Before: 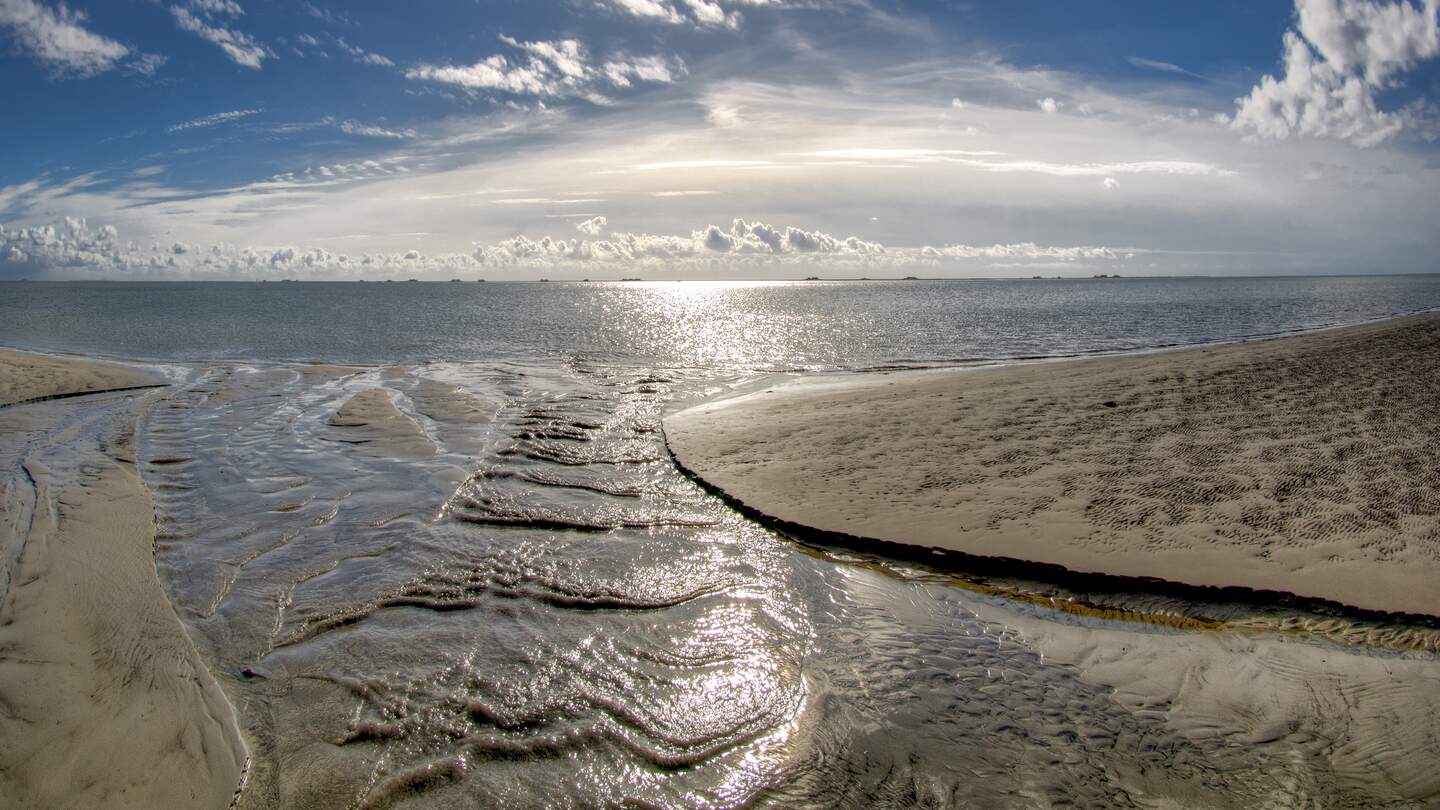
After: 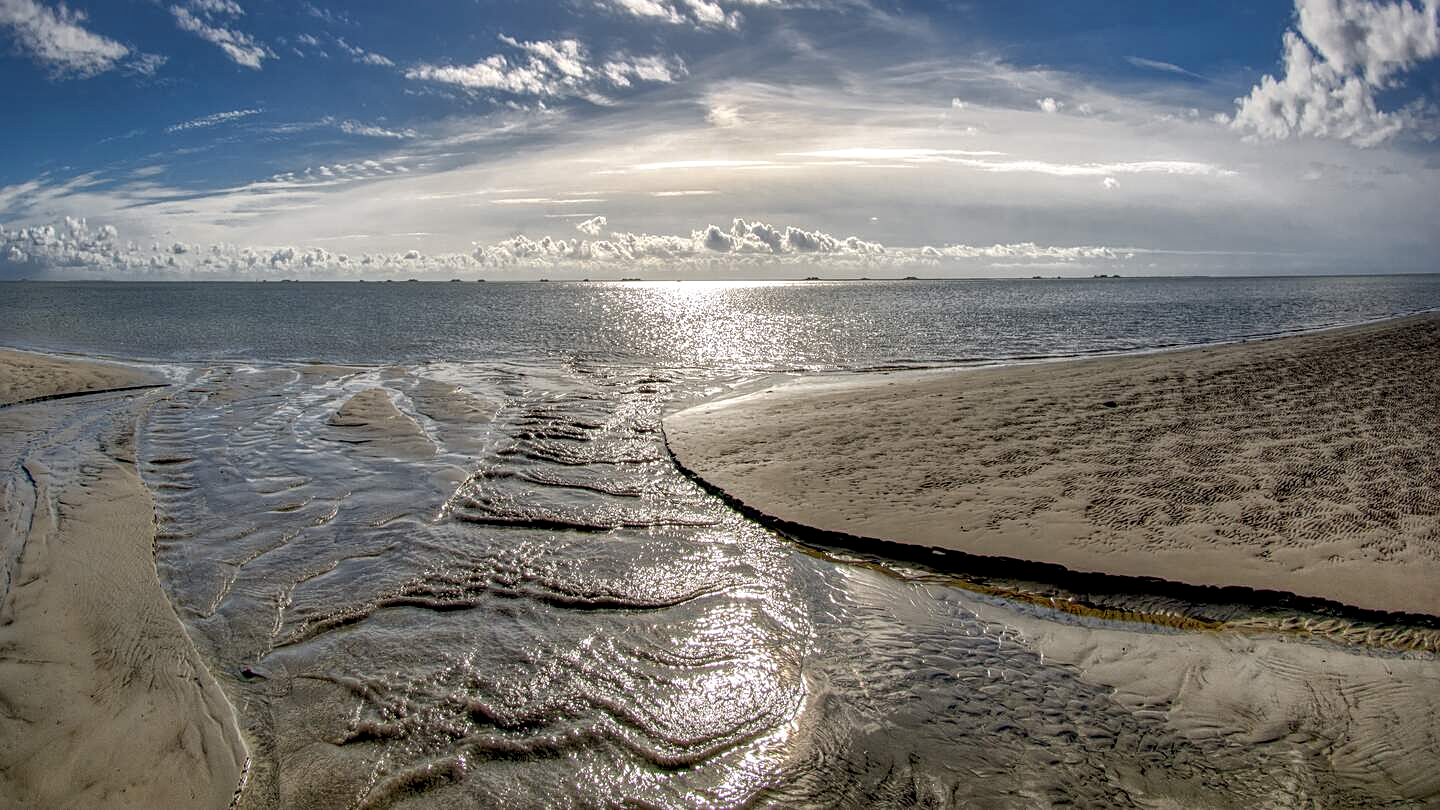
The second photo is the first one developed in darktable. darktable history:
local contrast: detail 130%
shadows and highlights: shadows 25.07, white point adjustment -3.09, highlights -29.67
sharpen: on, module defaults
